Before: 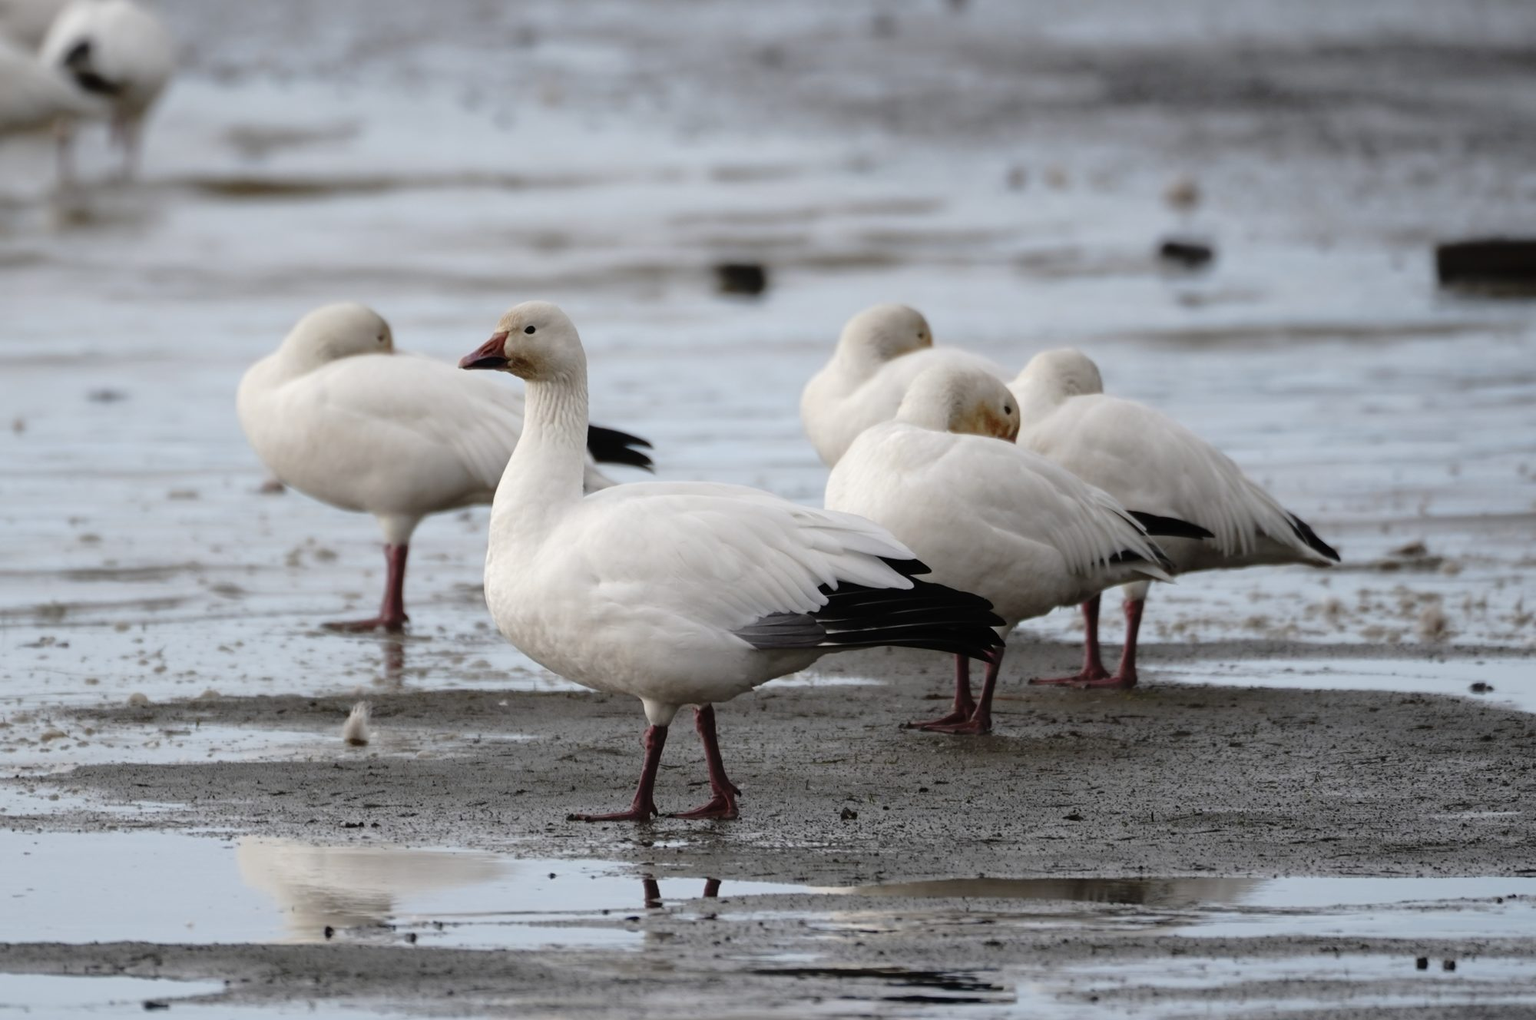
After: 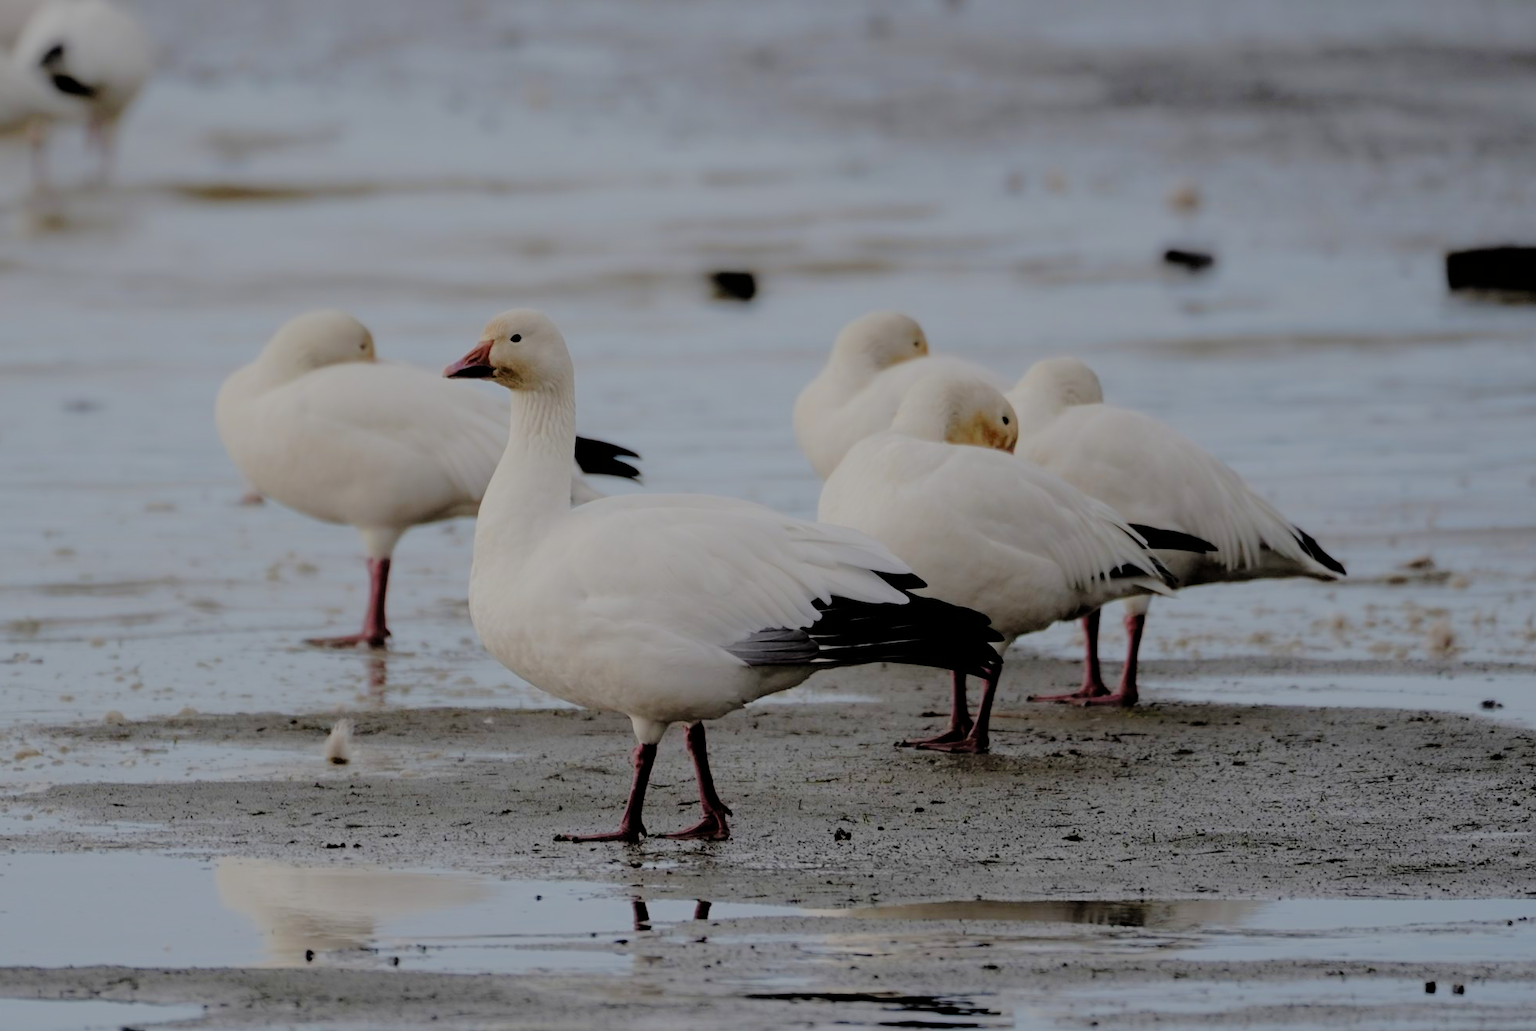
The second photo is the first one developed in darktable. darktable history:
filmic rgb: black relative exposure -4.42 EV, white relative exposure 6.58 EV, hardness 1.85, contrast 0.5
color balance: output saturation 120%
crop and rotate: left 1.774%, right 0.633%, bottom 1.28%
velvia: on, module defaults
